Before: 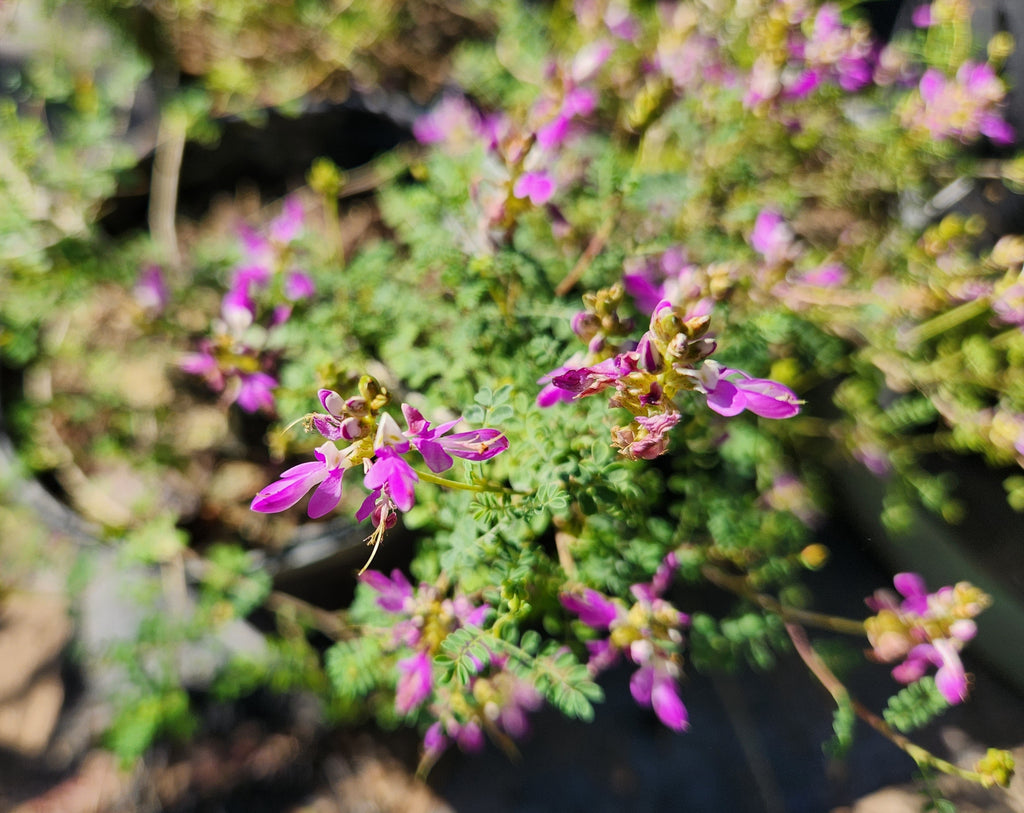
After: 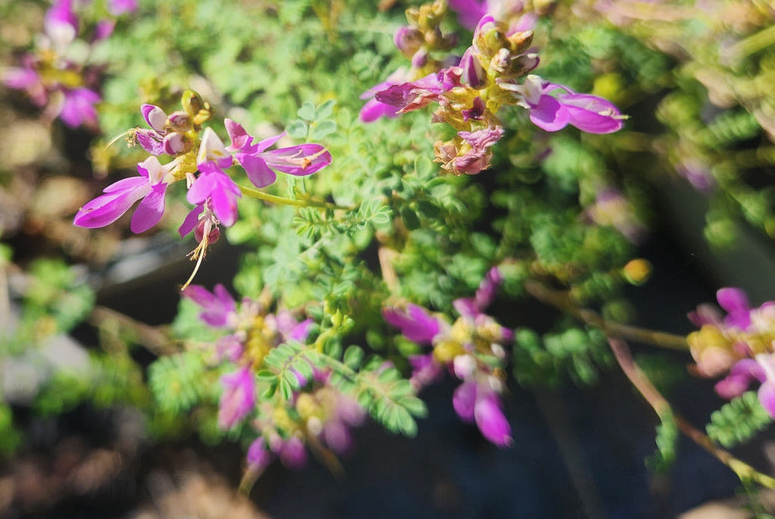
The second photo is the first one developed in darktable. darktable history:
color zones: curves: ch0 [(0.068, 0.464) (0.25, 0.5) (0.48, 0.508) (0.75, 0.536) (0.886, 0.476) (0.967, 0.456)]; ch1 [(0.066, 0.456) (0.25, 0.5) (0.616, 0.508) (0.746, 0.56) (0.934, 0.444)]
crop and rotate: left 17.299%, top 35.115%, right 7.015%, bottom 1.024%
bloom: on, module defaults
